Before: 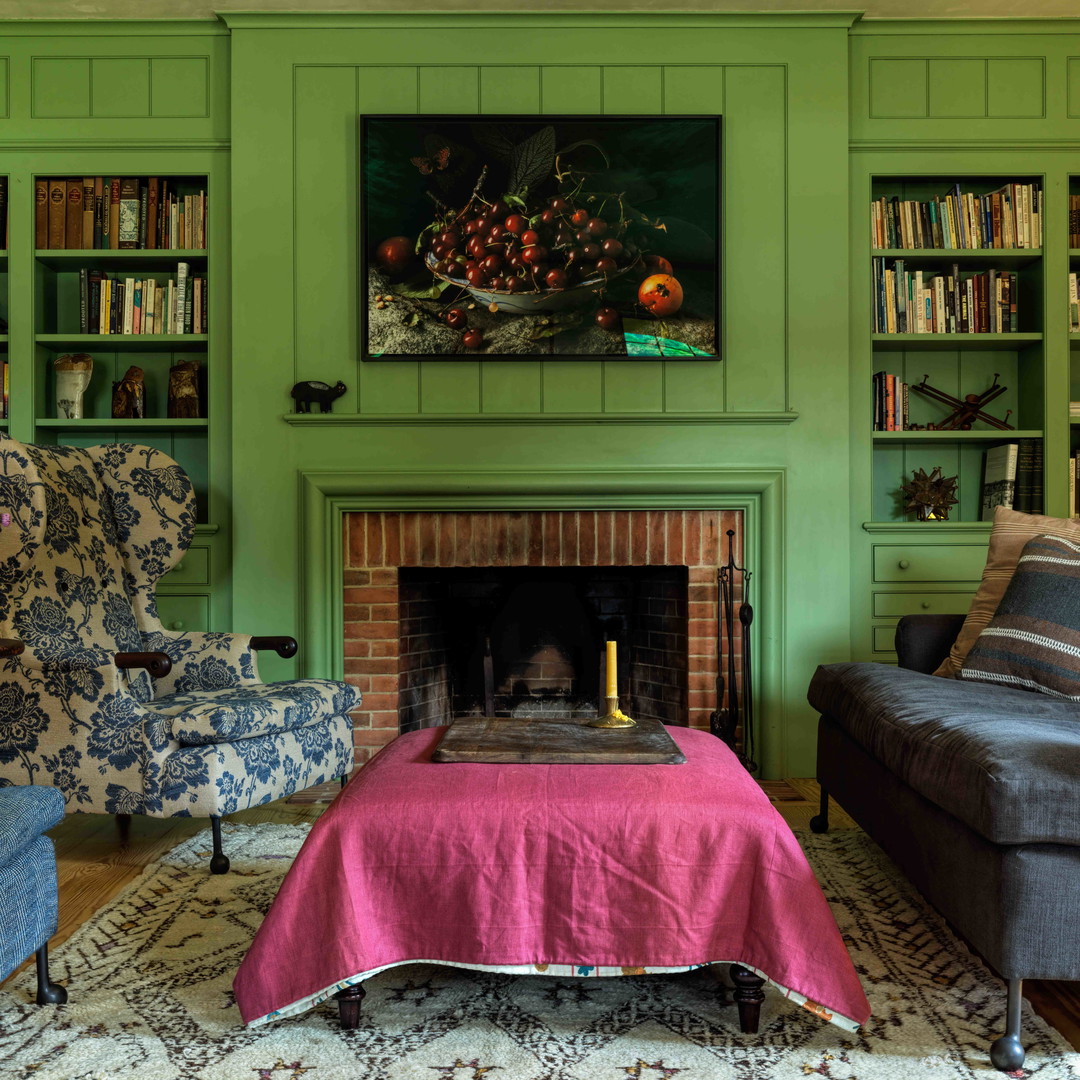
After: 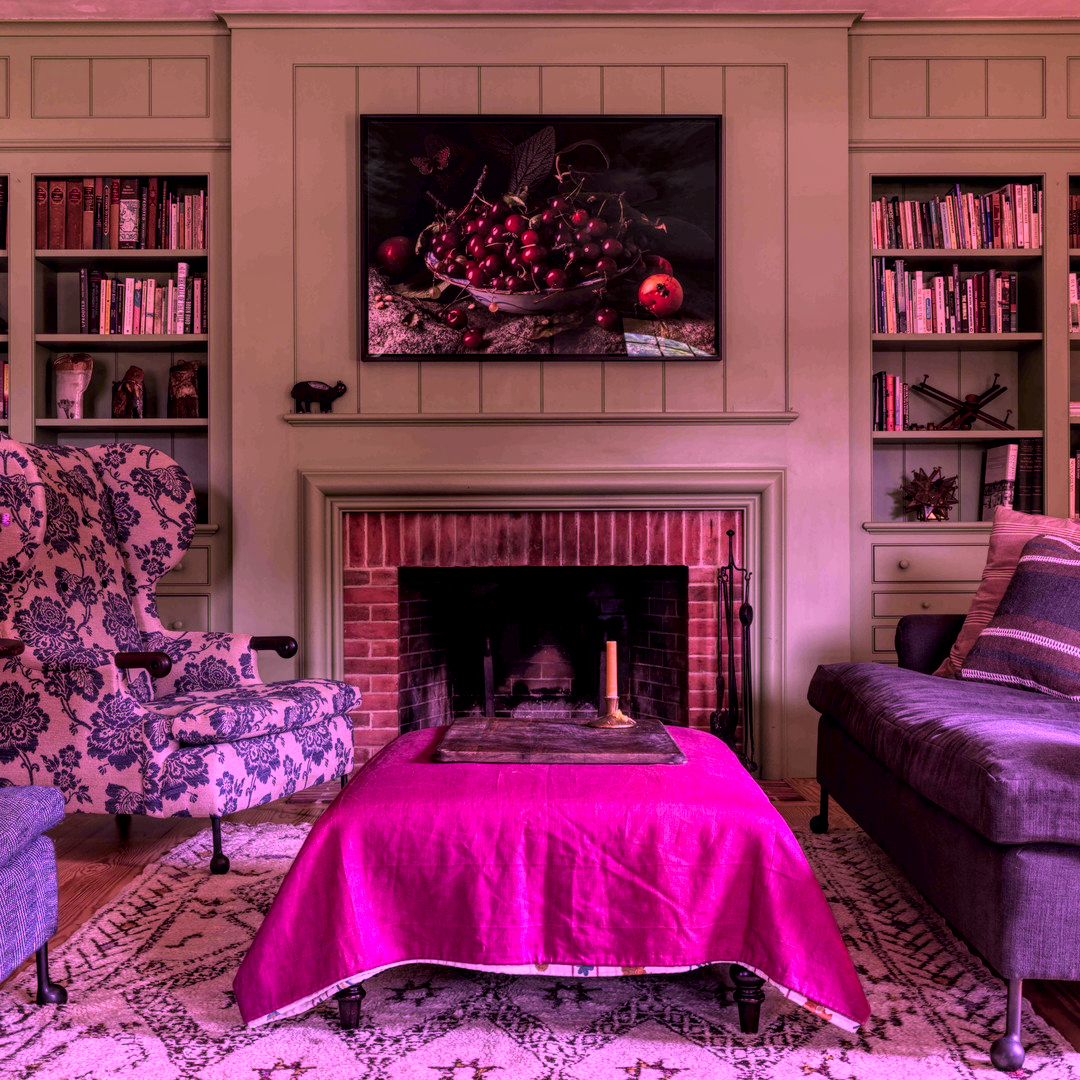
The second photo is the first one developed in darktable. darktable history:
color calibration: illuminant custom, x 0.263, y 0.521, temperature 7036.14 K, saturation algorithm version 1 (2020)
local contrast: on, module defaults
